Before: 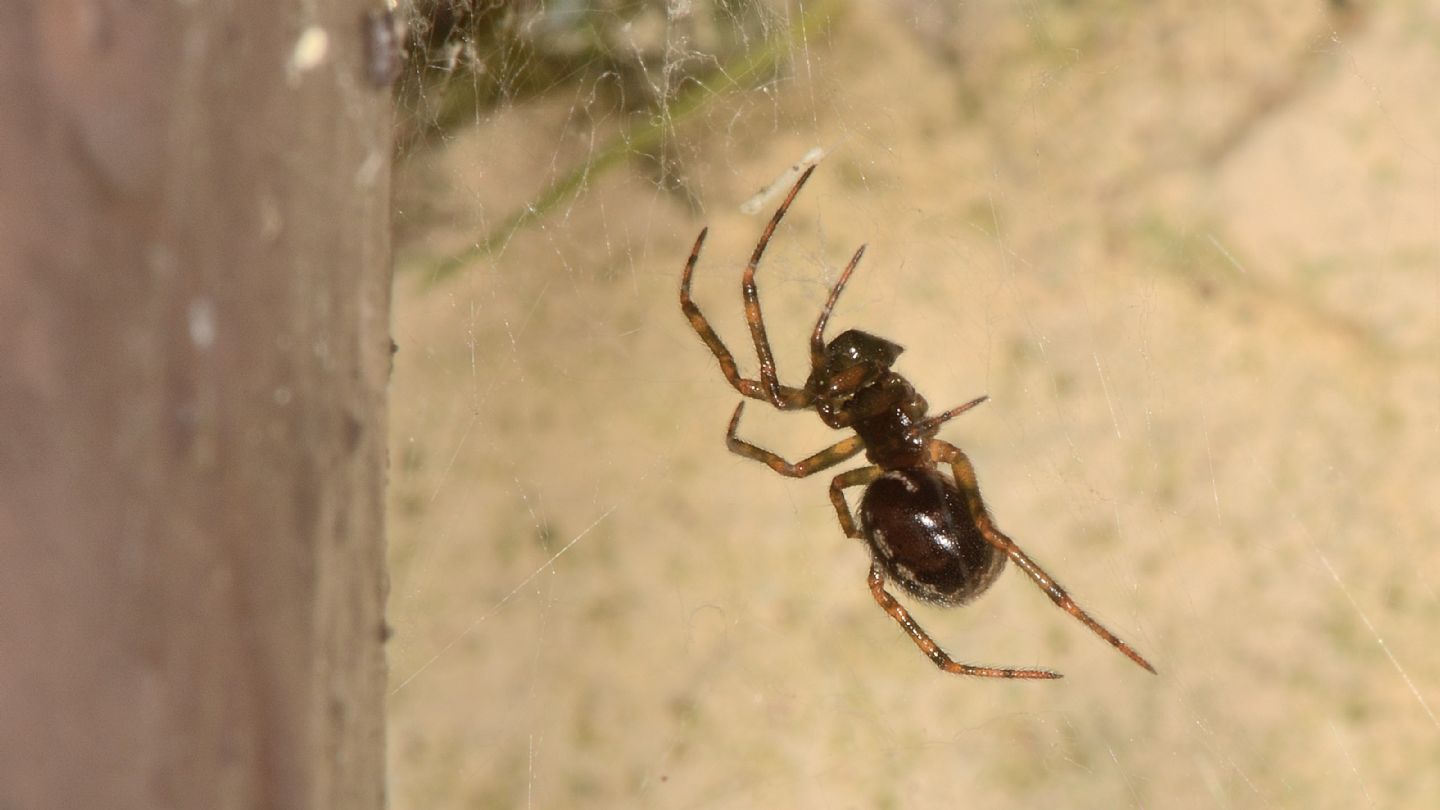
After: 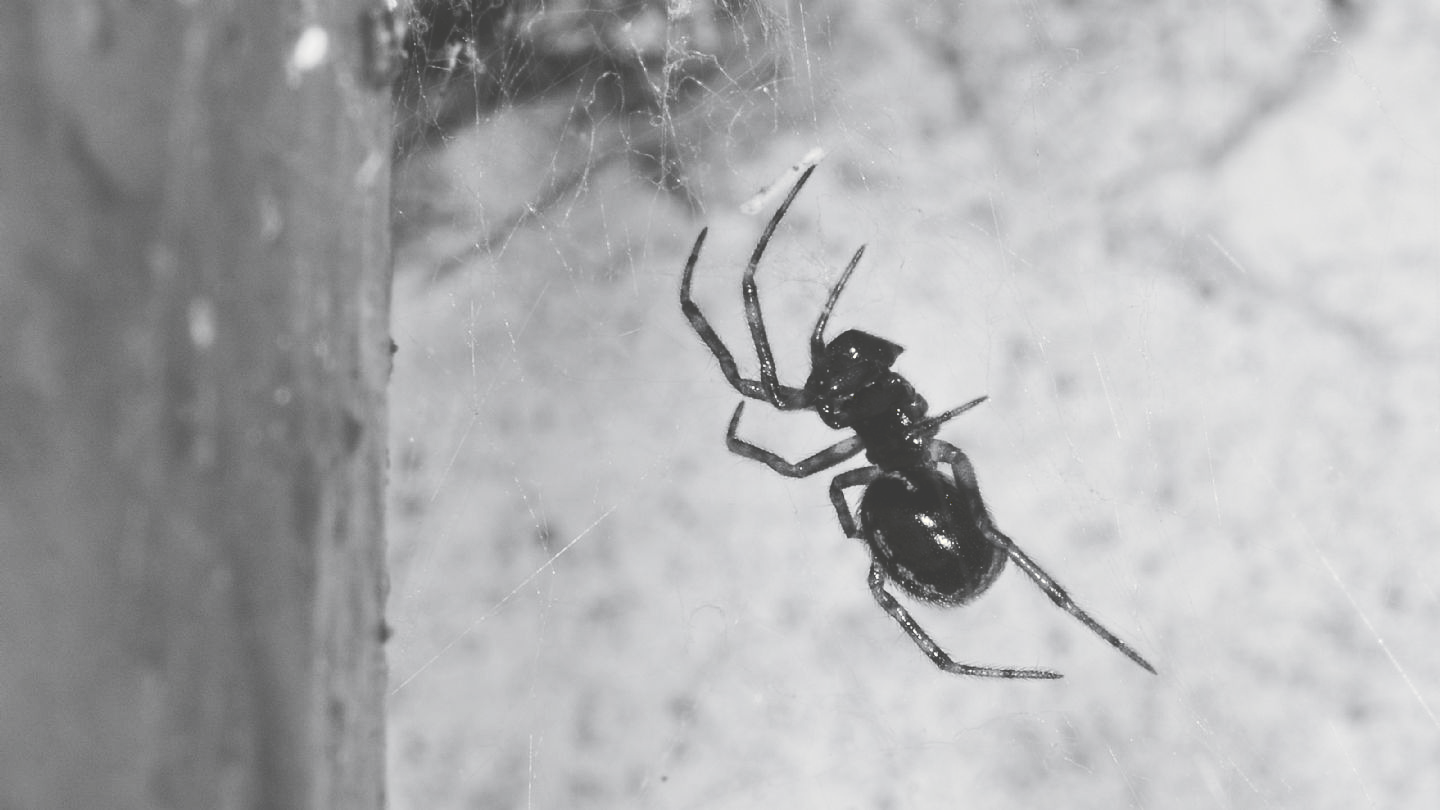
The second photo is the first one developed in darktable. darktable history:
tone curve: curves: ch0 [(0, 0) (0.003, 0.24) (0.011, 0.24) (0.025, 0.24) (0.044, 0.244) (0.069, 0.244) (0.1, 0.252) (0.136, 0.264) (0.177, 0.274) (0.224, 0.284) (0.277, 0.313) (0.335, 0.361) (0.399, 0.415) (0.468, 0.498) (0.543, 0.595) (0.623, 0.695) (0.709, 0.793) (0.801, 0.883) (0.898, 0.942) (1, 1)], preserve colors none
color look up table: target L [101.28, 100.32, 88.12, 88.82, 85.98, 82.41, 70.73, 60.56, 65.74, 54.76, 53.98, 35.72, 15.16, 2.742, 201.26, 88.82, 77.34, 73.31, 68.99, 63.98, 44, 51.22, 33.6, 51.22, 30.16, 29.73, 13.23, 7.247, 100, 90.24, 72.21, 73.31, 44.41, 51.22, 65.99, 55.54, 49.64, 37.41, 32.32, 29.29, 25.32, 22.62, 7.247, 61.45, 53.09, 52.41, 45.36, 31.89, 15.16], target a [0.001, 0.001, -0.002, -0.001, -0.002, -0.002, 0, 0, 0.001, 0.001, 0.001, 0, -0.132, -0.307, 0, -0.001, 0, 0, 0.001, 0, 0.001, 0 ×5, -0.002, -0.55, -1.004, -0.003, 0 ×4, 0.001, 0.001, 0.001, 0, 0, 0, -0.001, -0.126, -0.55, 0.001, 0.001, 0, 0.001, 0, -0.132], target b [-0.003, -0.003, 0.023, 0.002, 0.024, 0.024, 0.002, 0.002, -0.005, -0.004, -0.003, -0.003, 1.672, 3.782, -0.001, 0.002, 0.002, 0.002, -0.005, 0.001, -0.004, 0.001, 0, 0.001, 0.001, 0.001, 0.013, 6.778, 13.22, 0.024, 0.002, 0.002, 0, 0.001, -0.005, -0.004, -0.004, 0.001, 0, 0.001, 0.011, 1.581, 6.778, -0.004, -0.003, 0.001, -0.004, 0.001, 1.672], num patches 49
